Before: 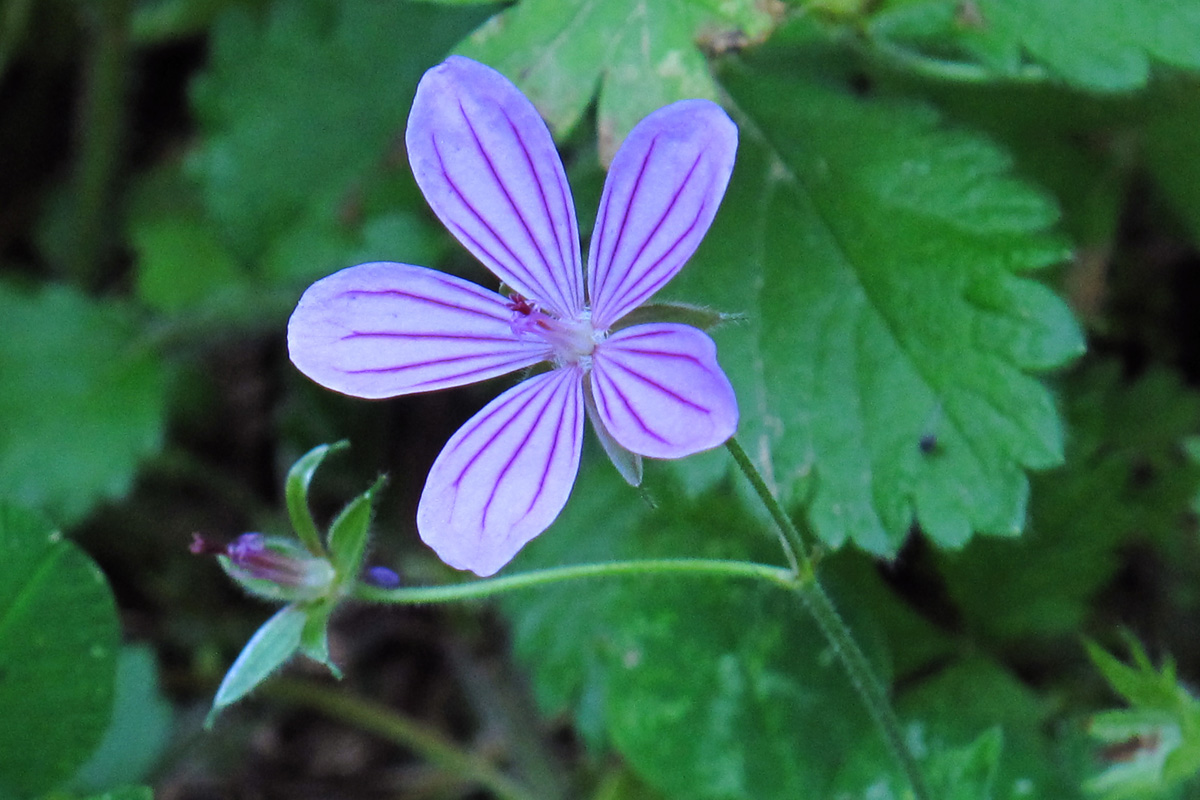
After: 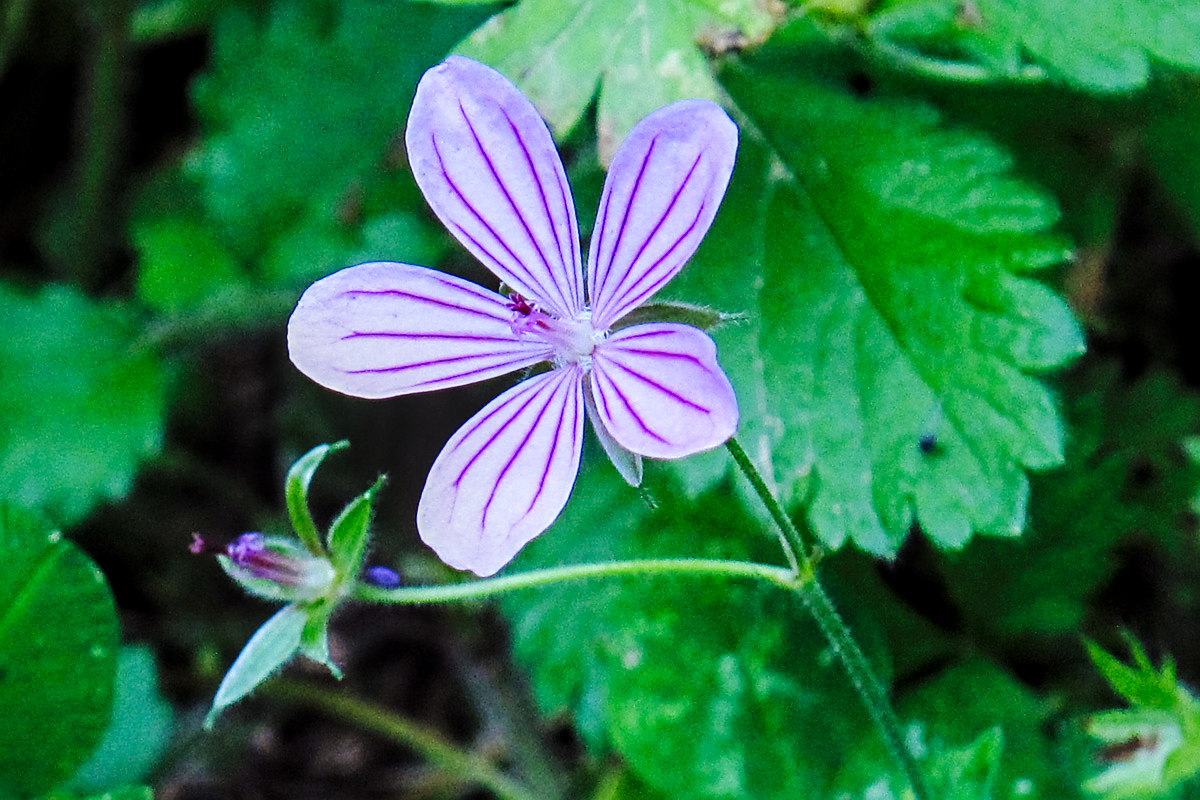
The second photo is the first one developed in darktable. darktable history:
local contrast: on, module defaults
base curve: curves: ch0 [(0, 0) (0.036, 0.025) (0.121, 0.166) (0.206, 0.329) (0.605, 0.79) (1, 1)], preserve colors none
sharpen: on, module defaults
